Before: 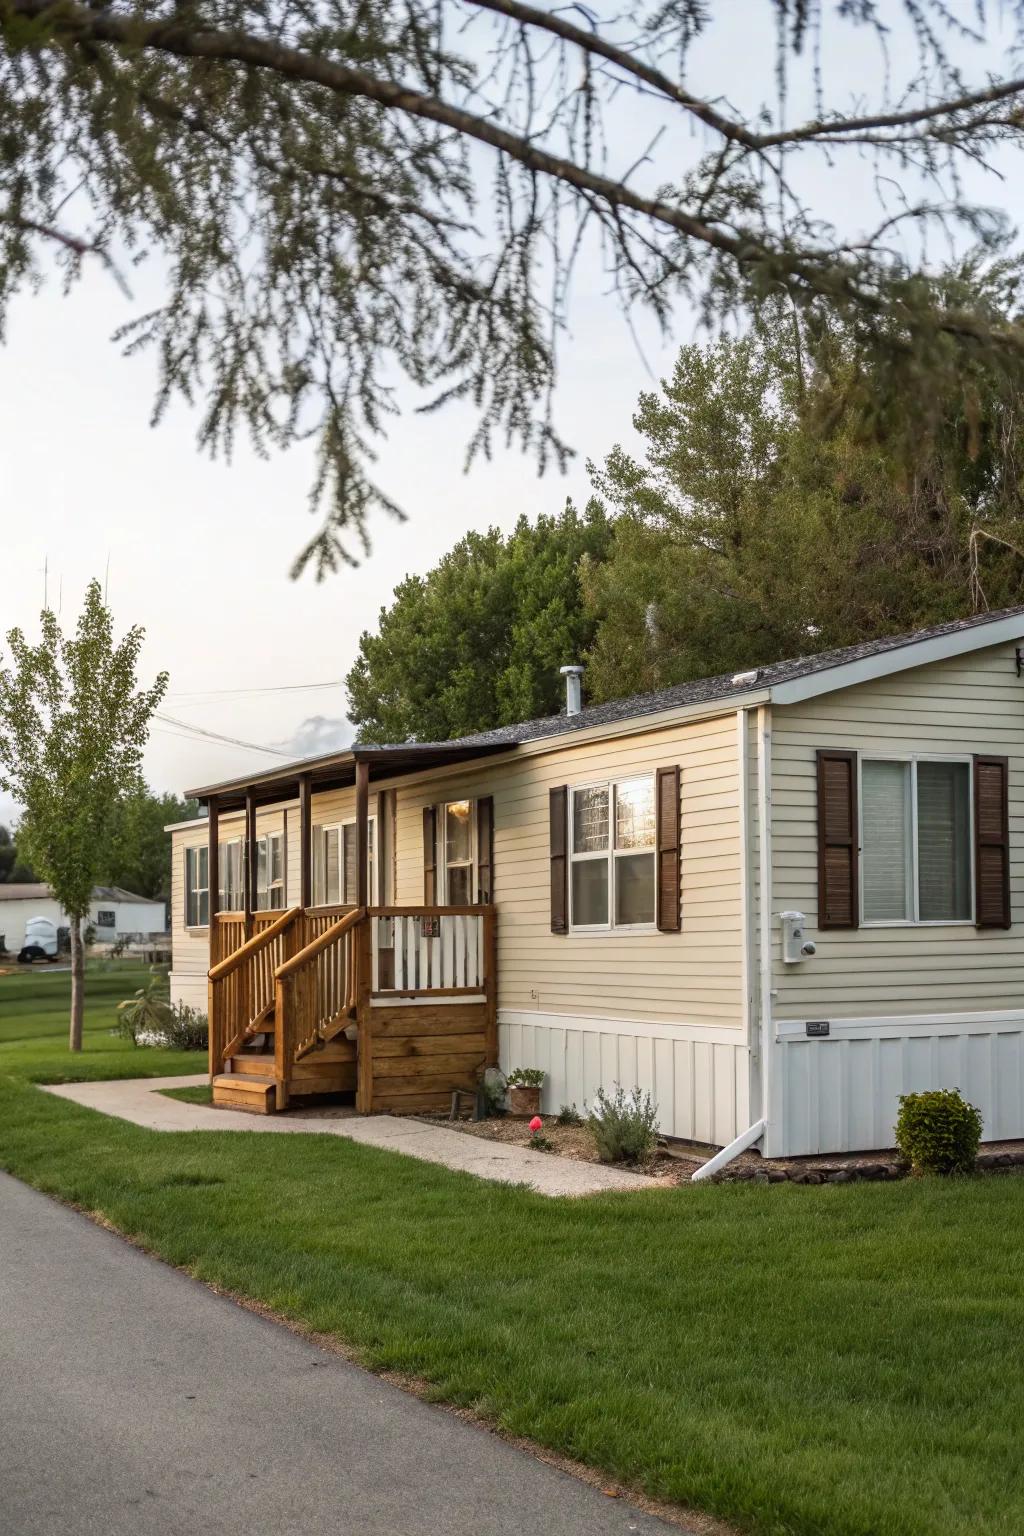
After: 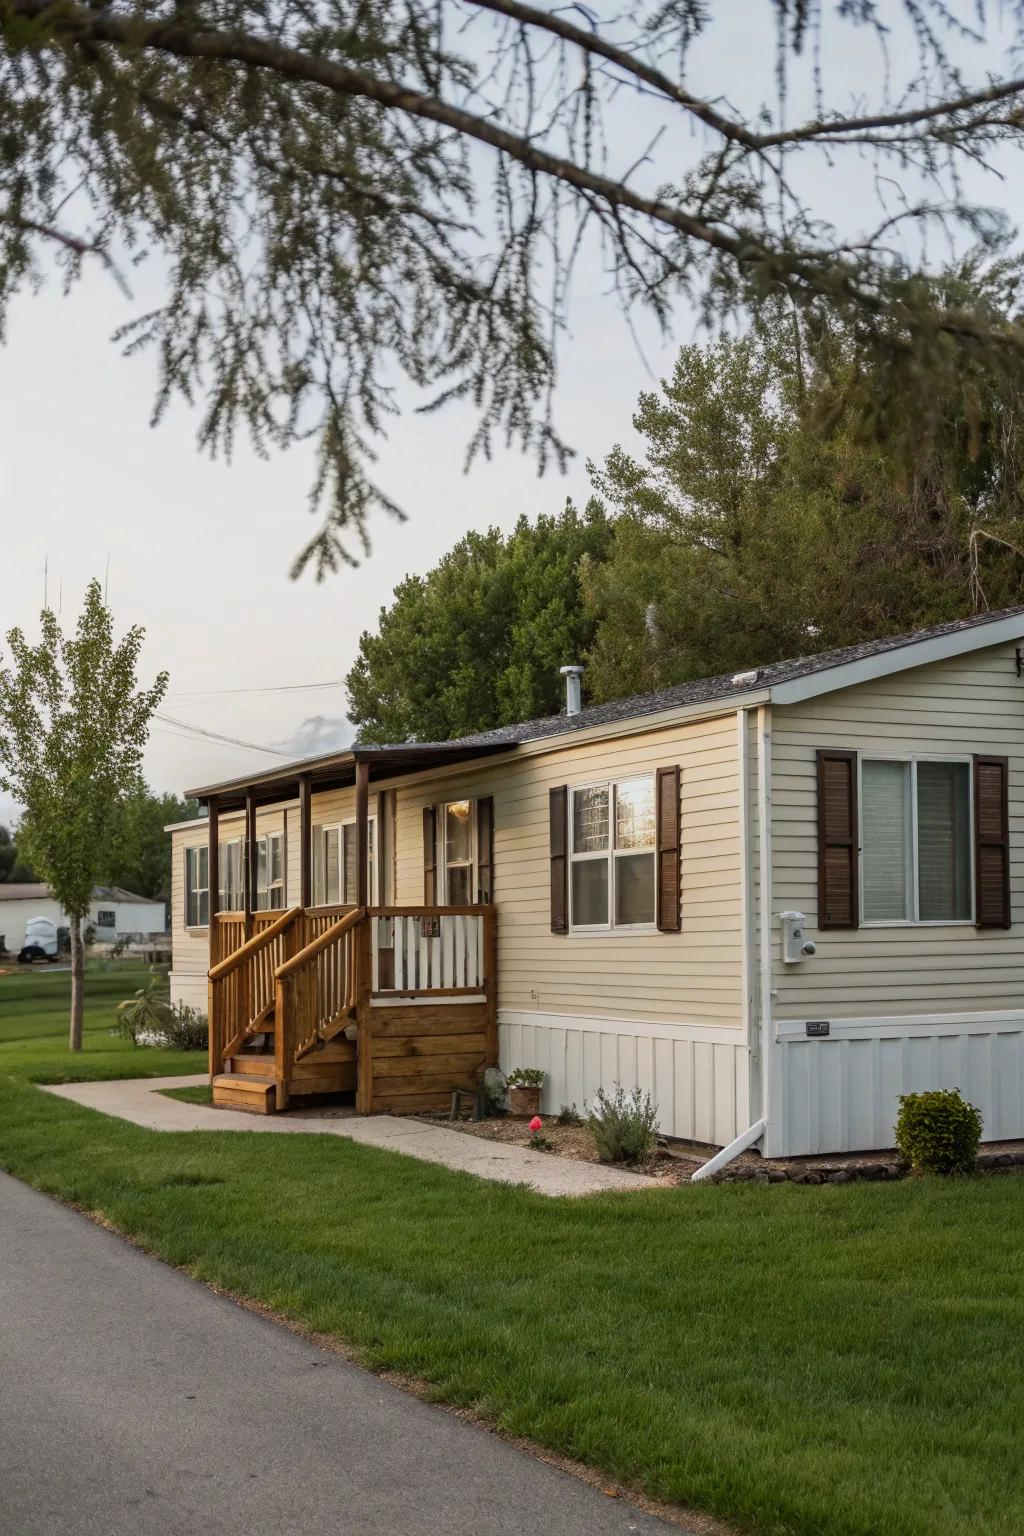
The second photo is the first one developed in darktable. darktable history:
exposure: exposure -0.297 EV, compensate exposure bias true, compensate highlight preservation false
